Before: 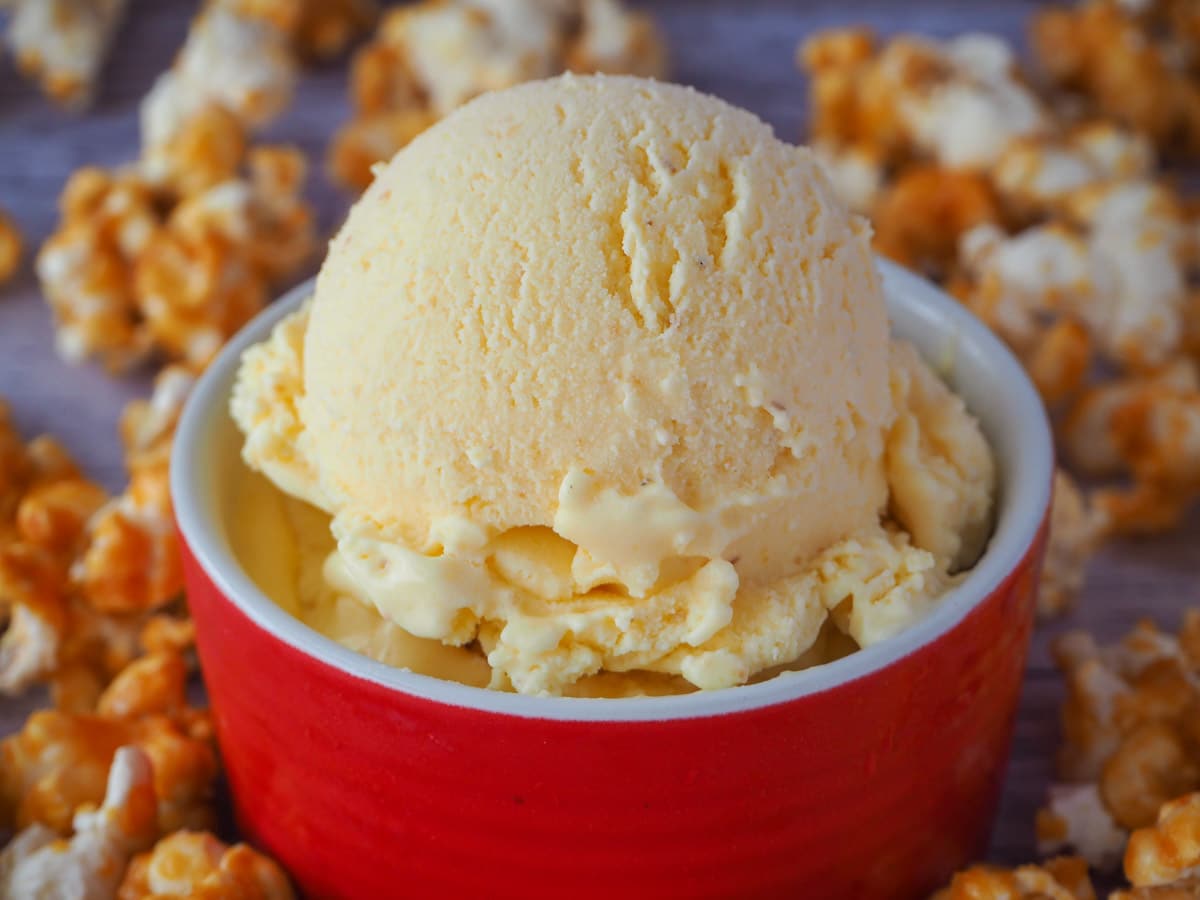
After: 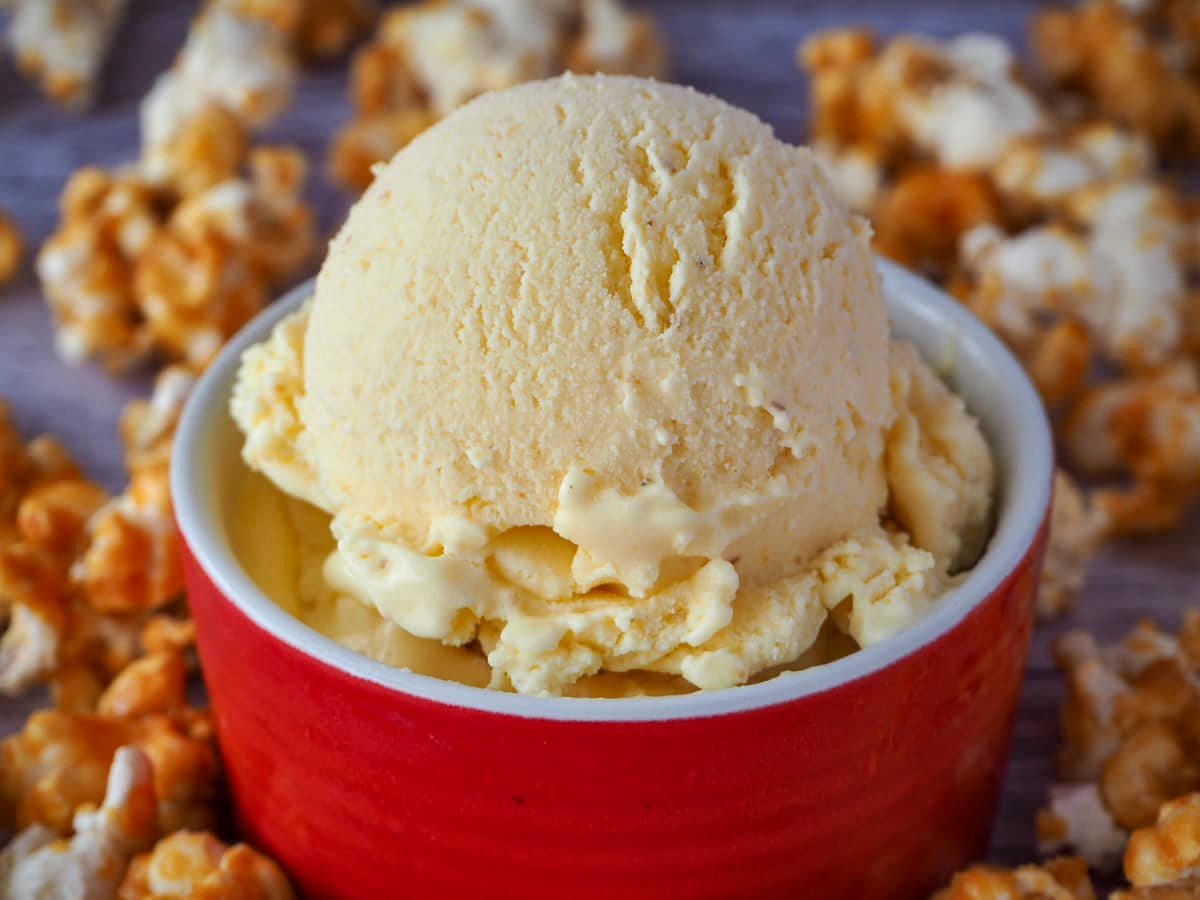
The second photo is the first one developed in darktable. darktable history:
local contrast: mode bilateral grid, contrast 20, coarseness 50, detail 140%, midtone range 0.2
tone equalizer: on, module defaults
